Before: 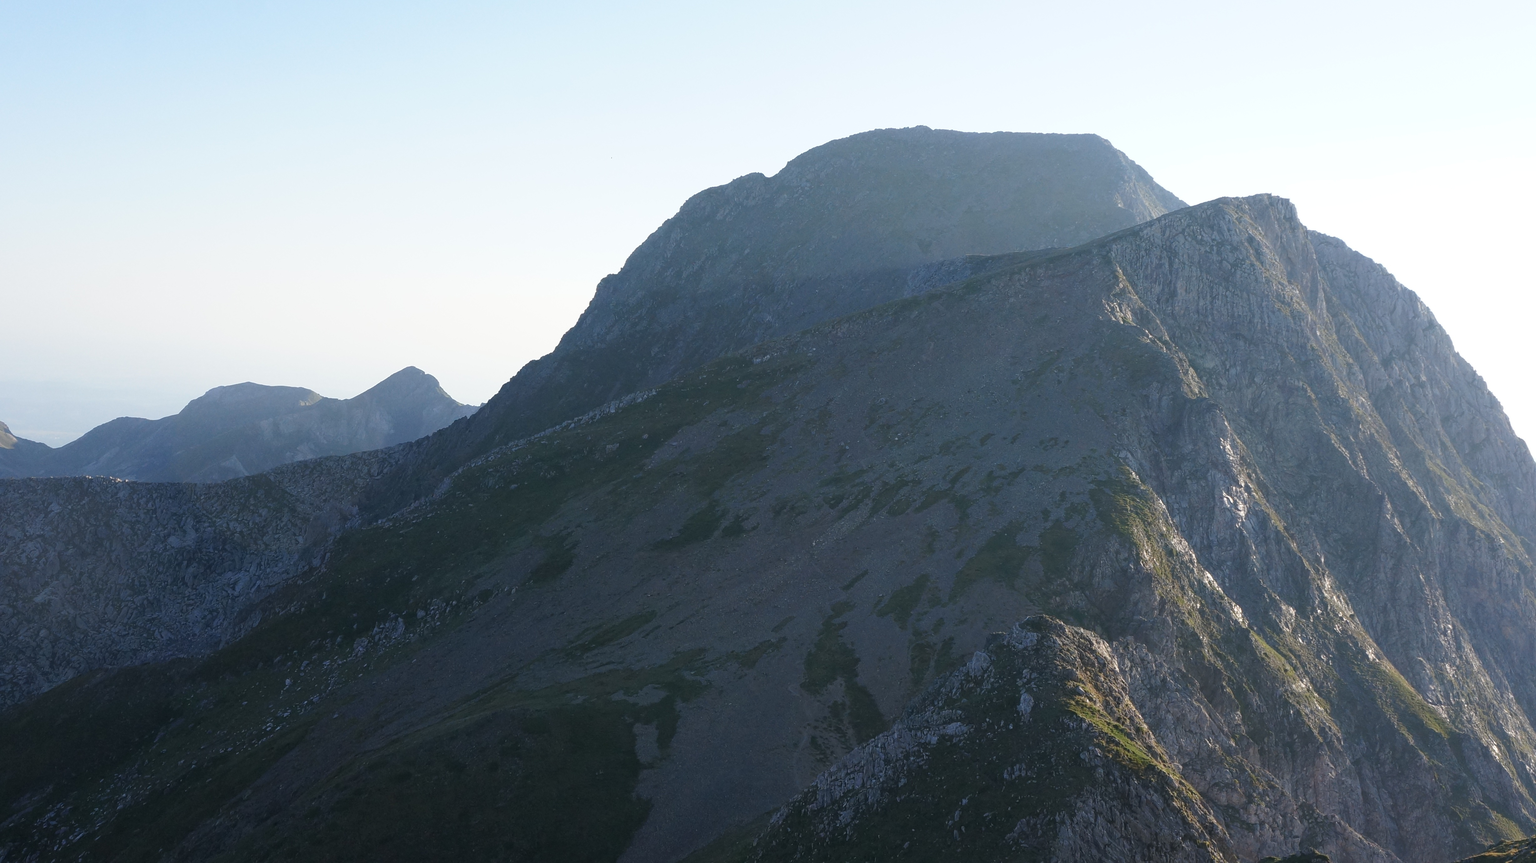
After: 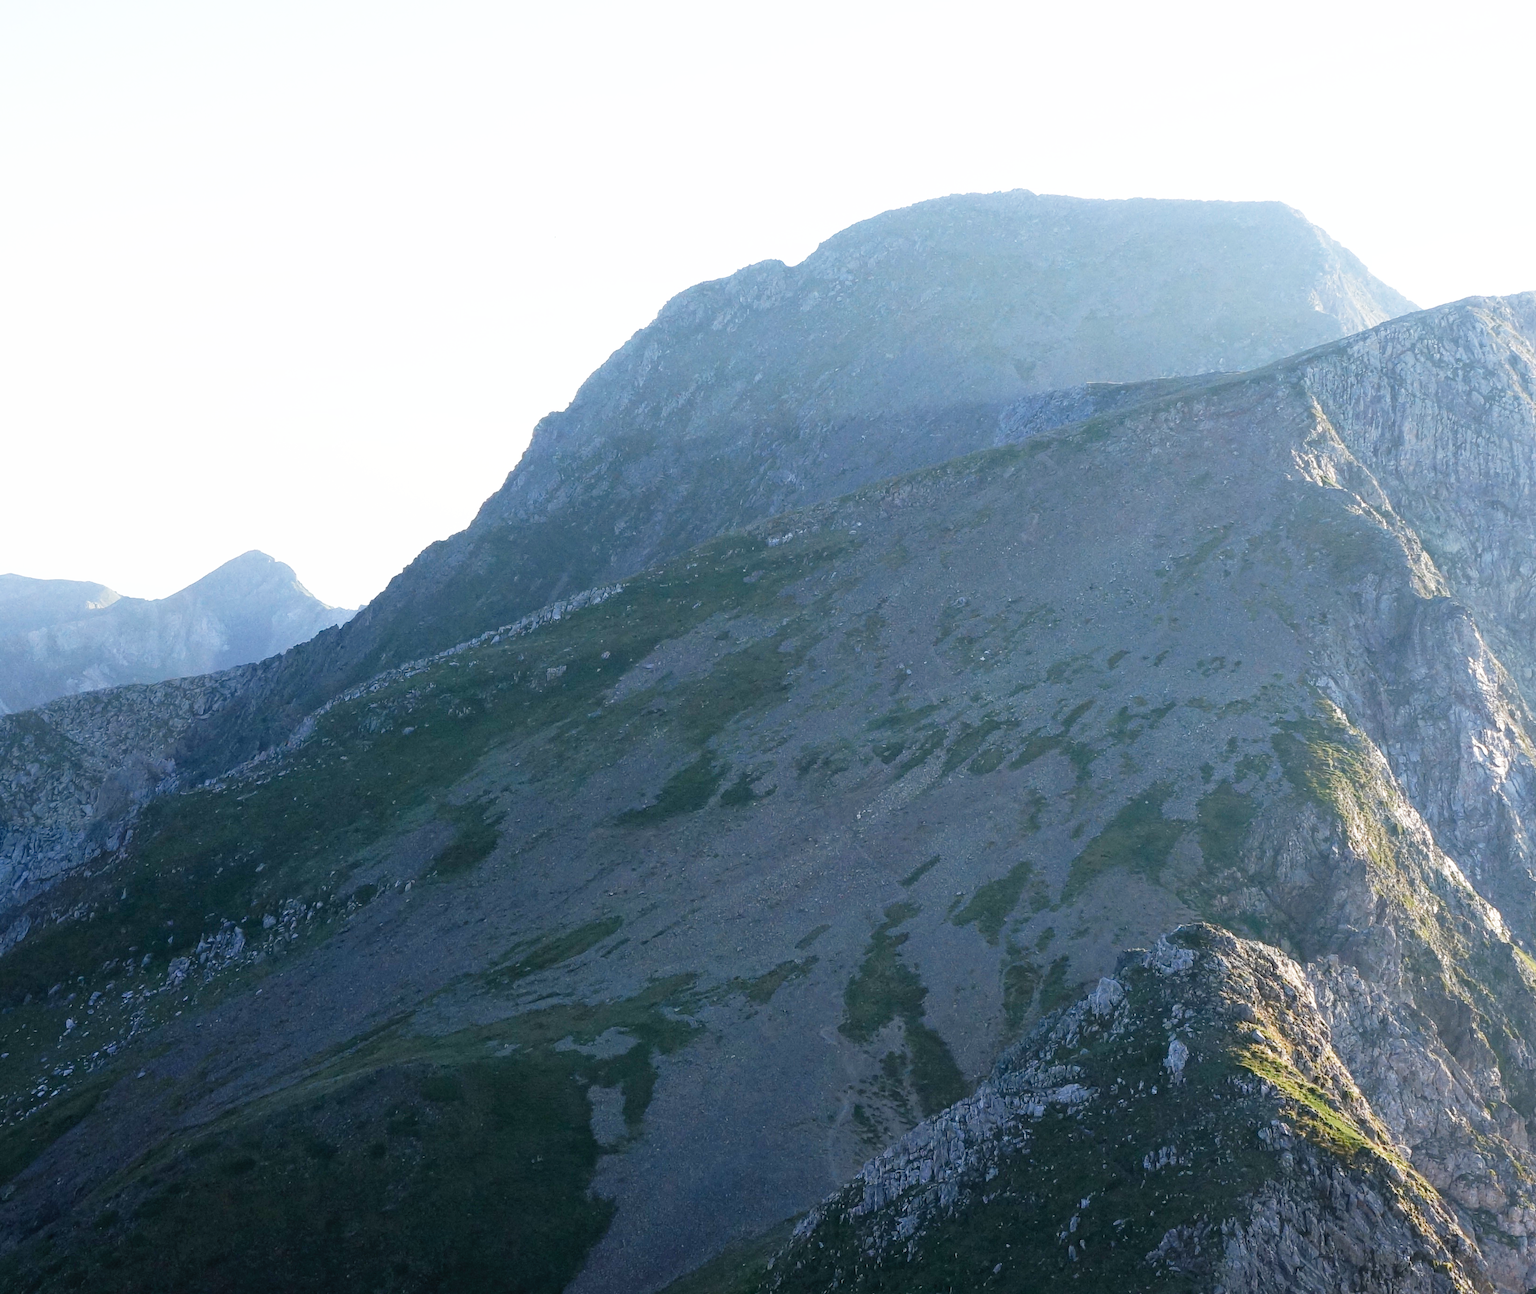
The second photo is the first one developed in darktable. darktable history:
base curve: curves: ch0 [(0, 0) (0.012, 0.01) (0.073, 0.168) (0.31, 0.711) (0.645, 0.957) (1, 1)], preserve colors none
crop and rotate: left 15.754%, right 17.579%
